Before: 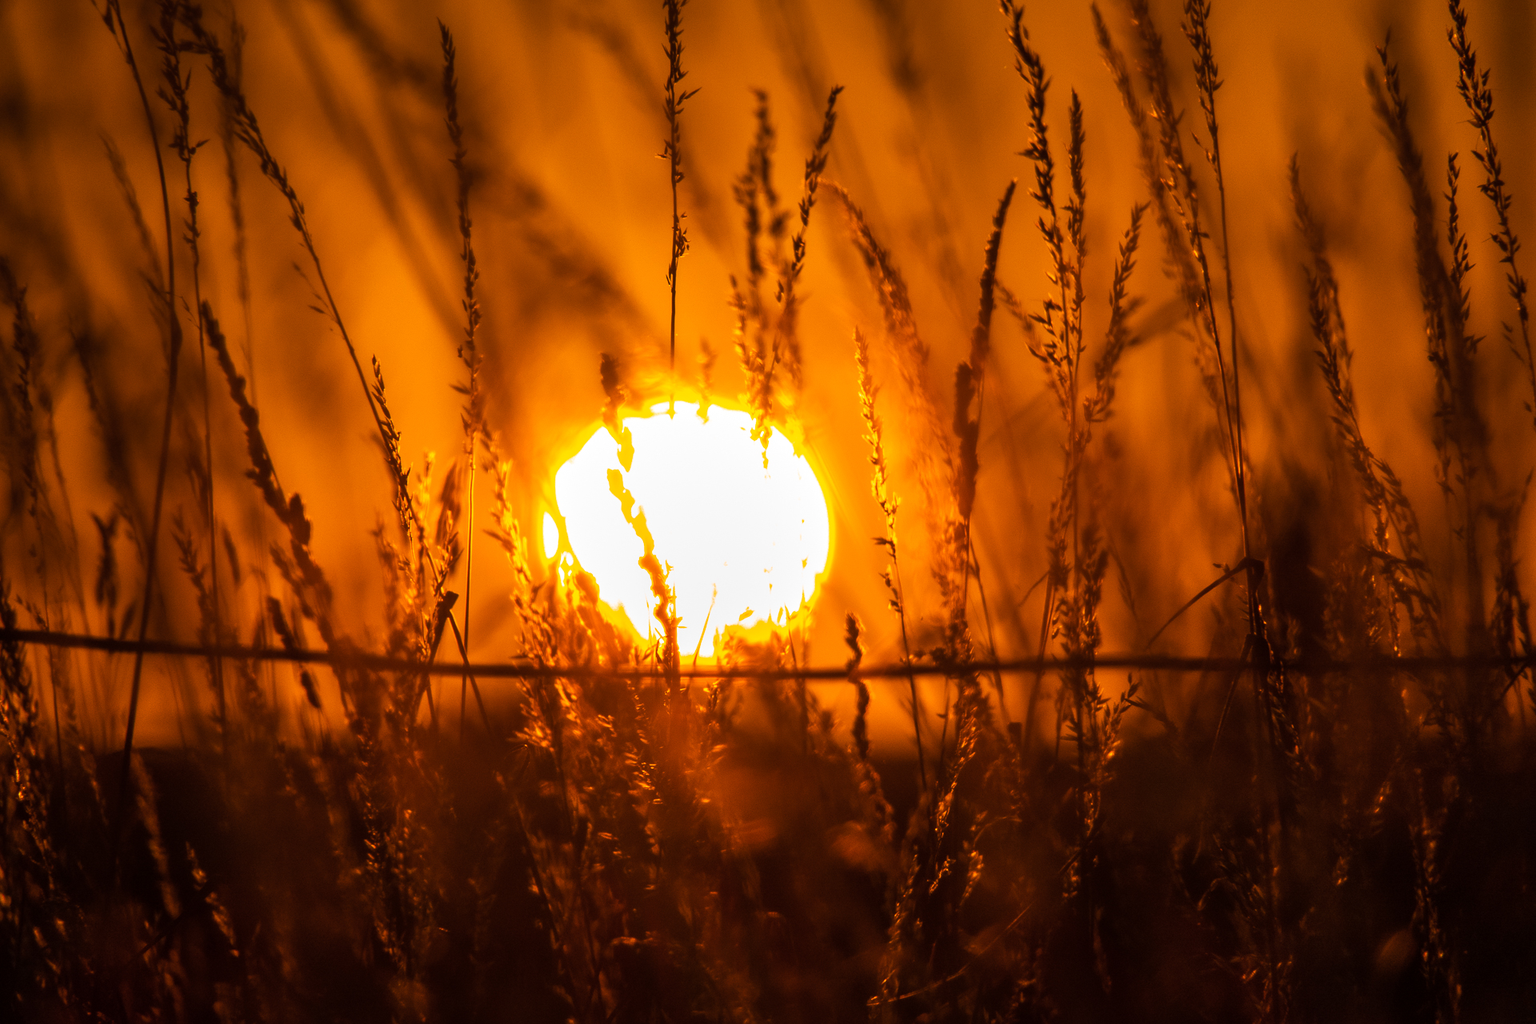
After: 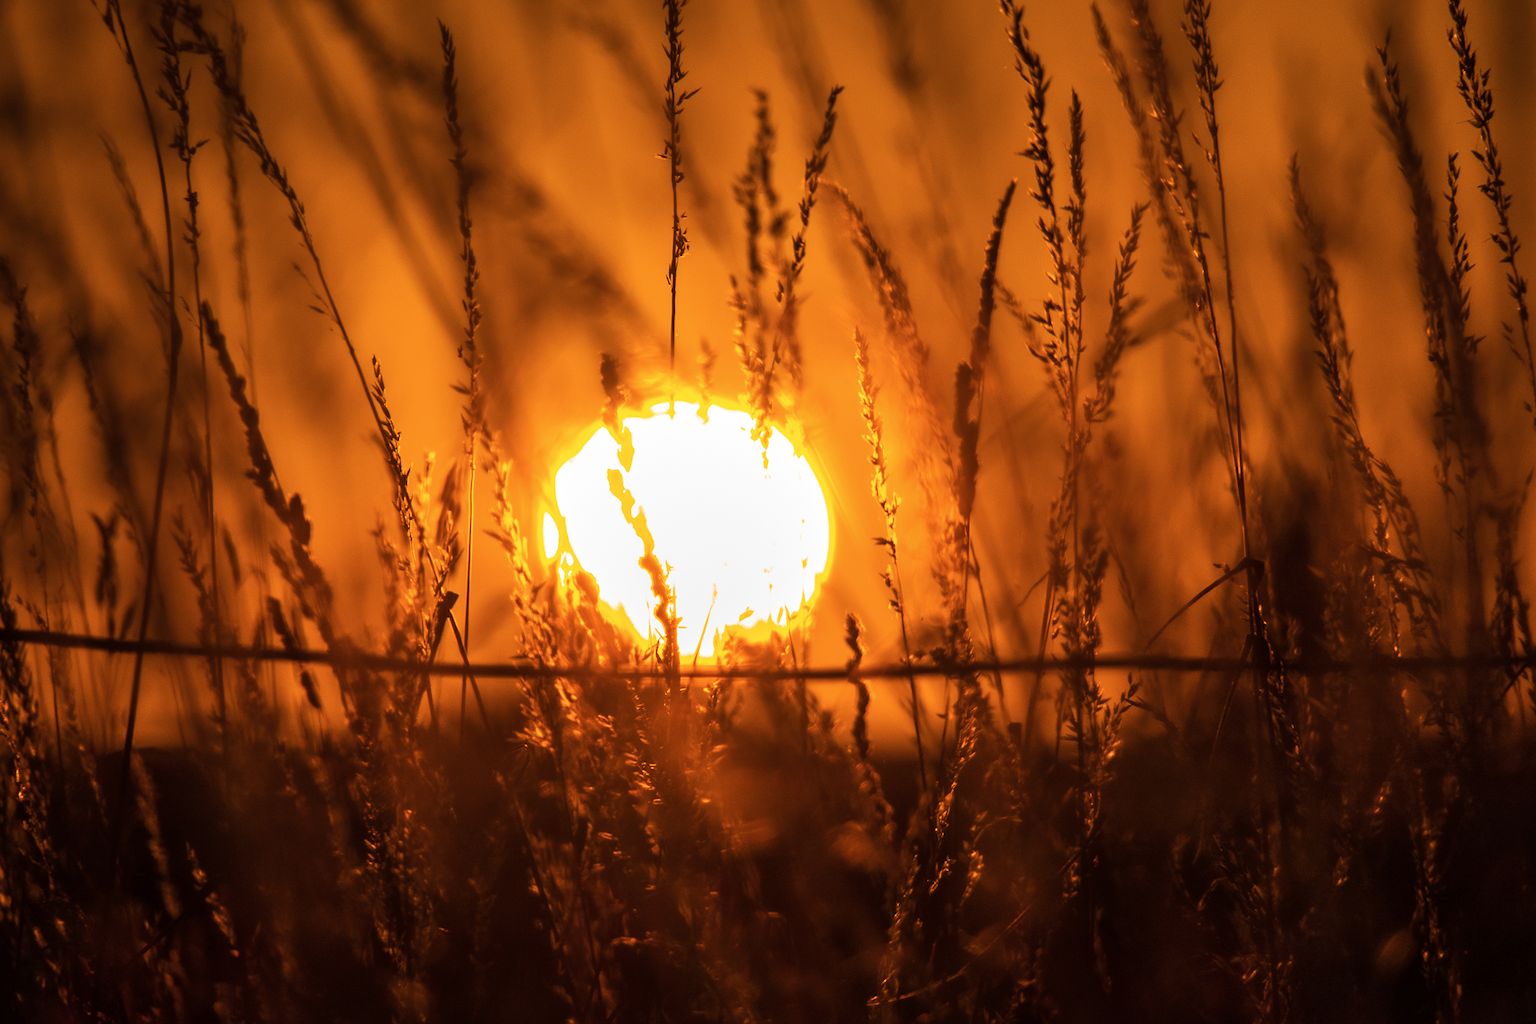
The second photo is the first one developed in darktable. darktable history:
contrast brightness saturation: saturation -0.08
